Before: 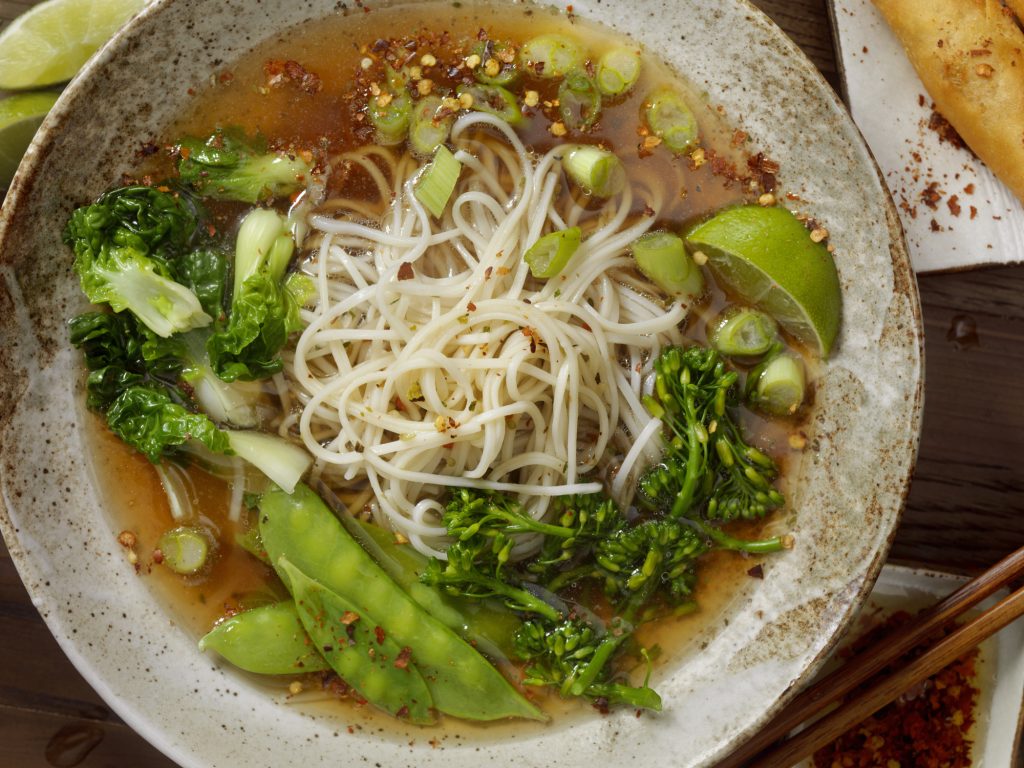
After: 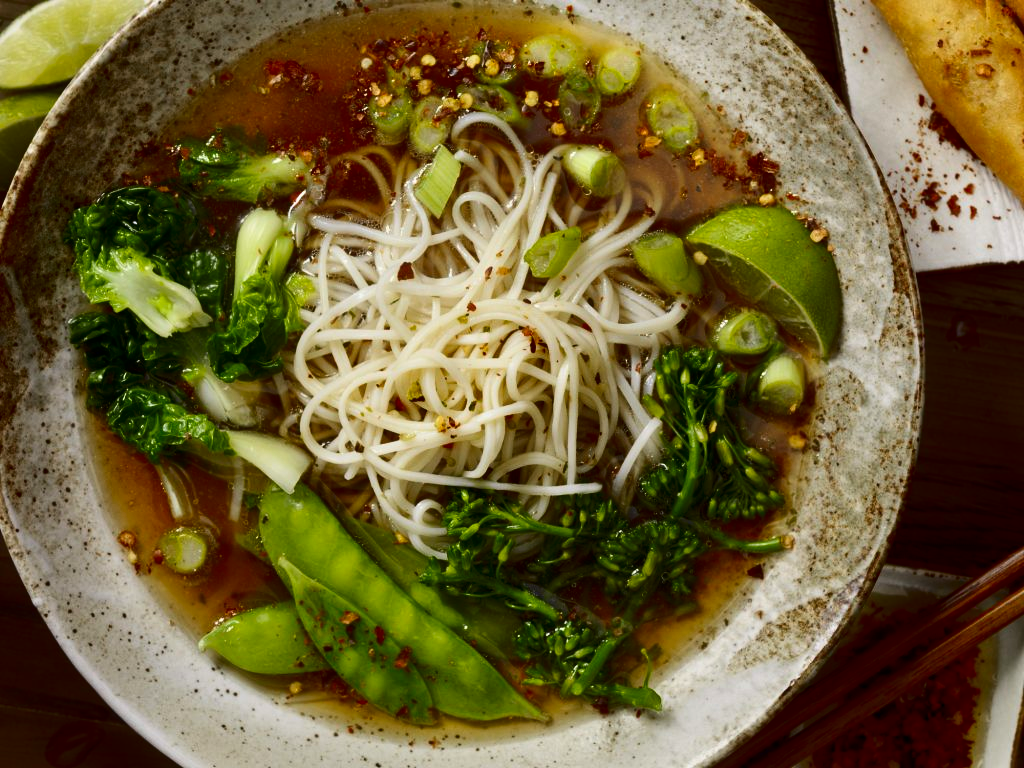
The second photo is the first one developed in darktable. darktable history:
contrast brightness saturation: contrast 0.22, brightness -0.184, saturation 0.233
